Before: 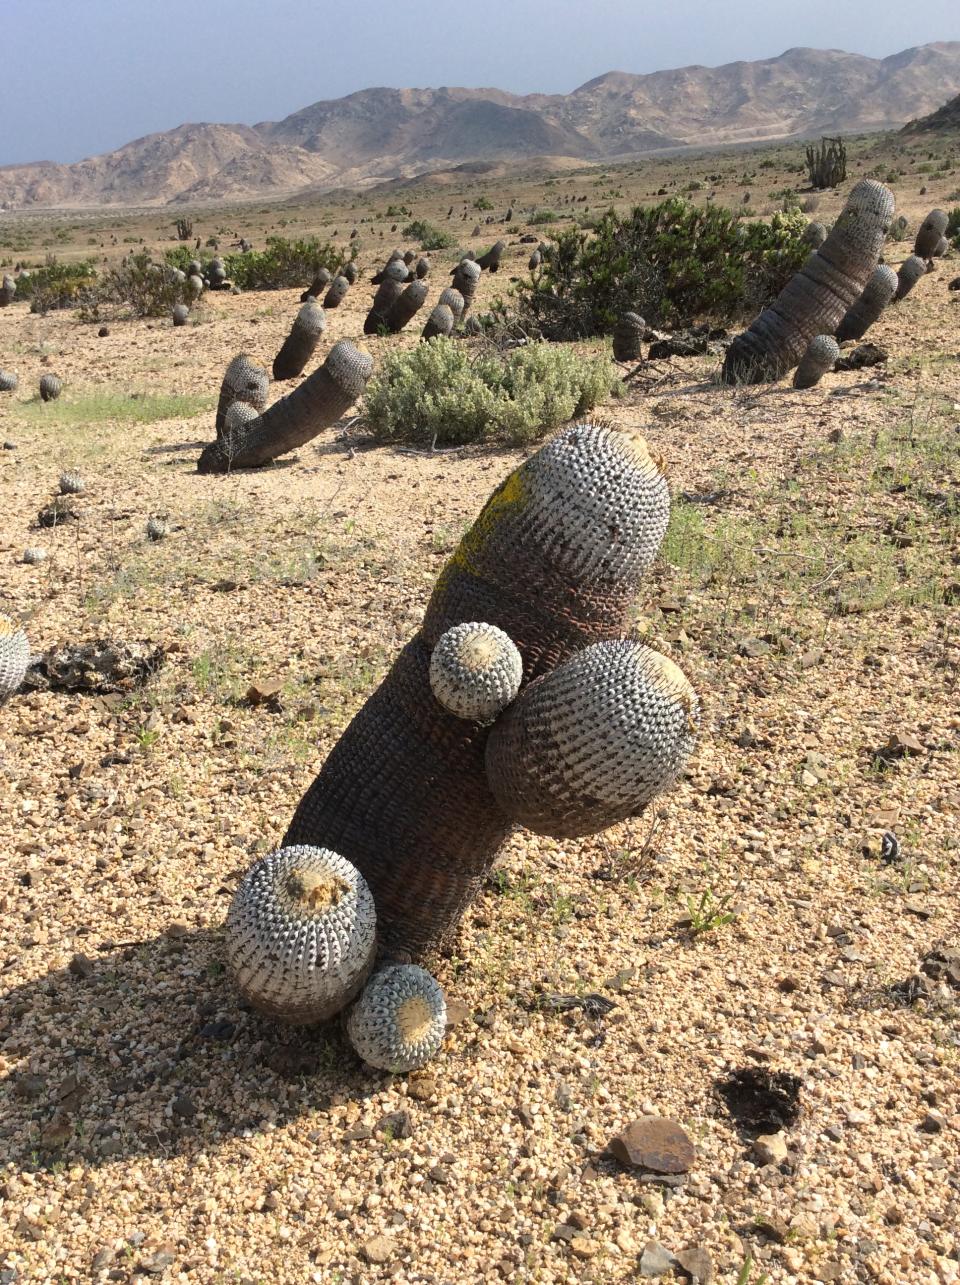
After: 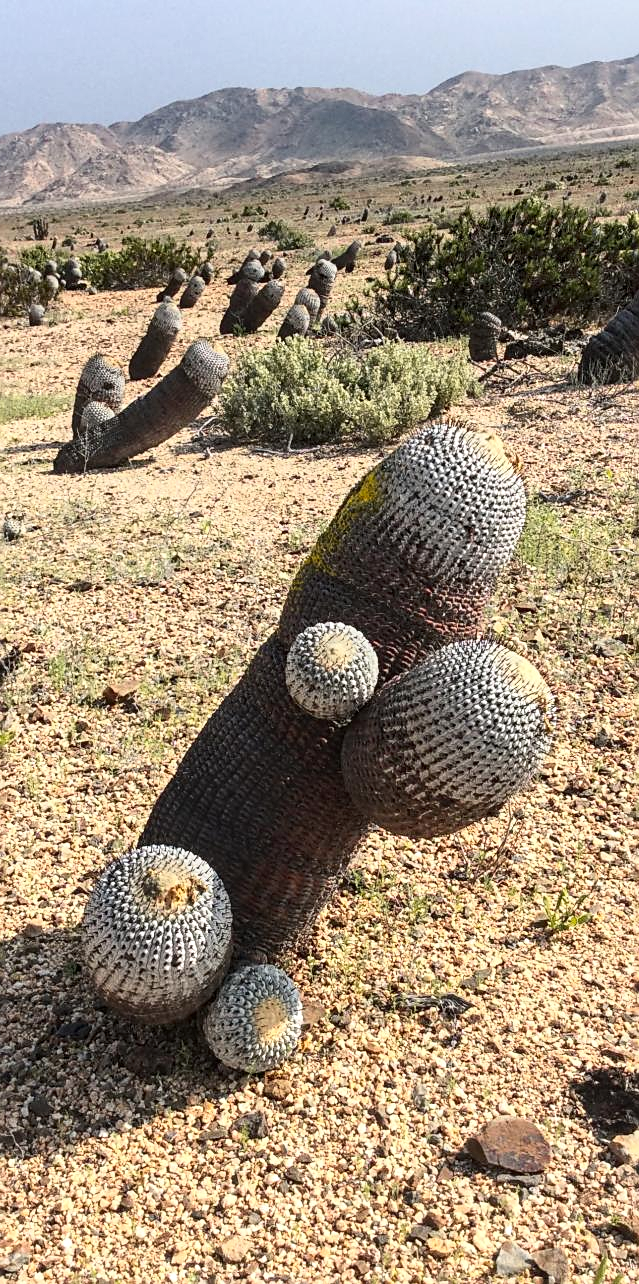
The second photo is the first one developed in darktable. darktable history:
crop and rotate: left 15.055%, right 18.278%
tone curve: curves: ch0 [(0, 0.003) (0.117, 0.101) (0.257, 0.246) (0.408, 0.432) (0.632, 0.716) (0.795, 0.884) (1, 1)]; ch1 [(0, 0) (0.227, 0.197) (0.405, 0.421) (0.501, 0.501) (0.522, 0.526) (0.546, 0.564) (0.589, 0.602) (0.696, 0.761) (0.976, 0.992)]; ch2 [(0, 0) (0.208, 0.176) (0.377, 0.38) (0.5, 0.5) (0.537, 0.534) (0.571, 0.577) (0.627, 0.64) (0.698, 0.76) (1, 1)], color space Lab, independent channels, preserve colors none
local contrast: on, module defaults
sharpen: amount 0.478
